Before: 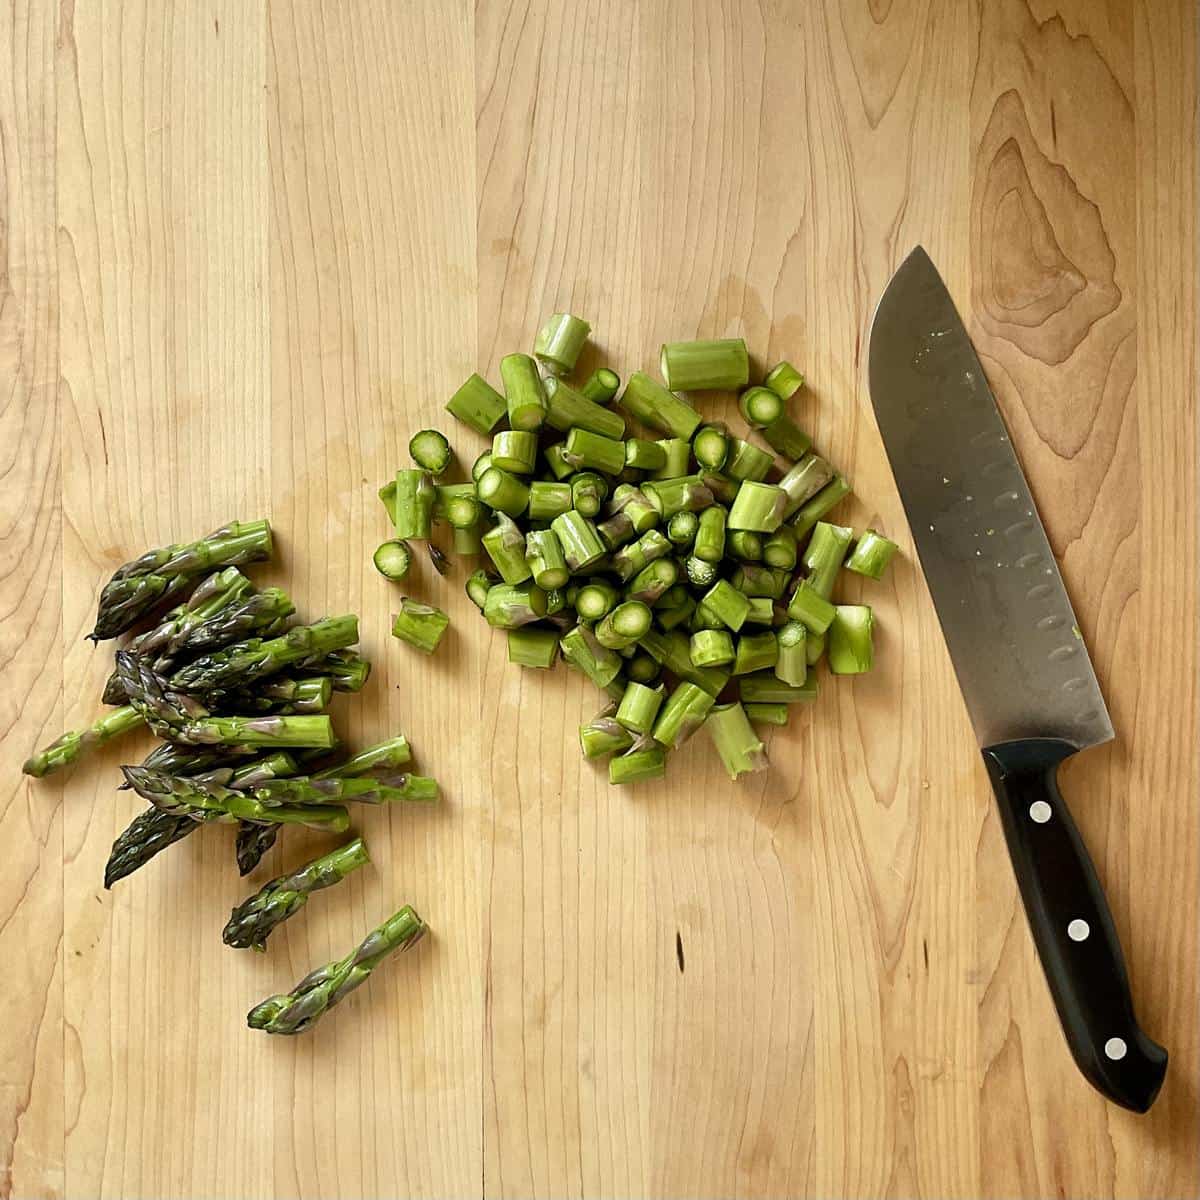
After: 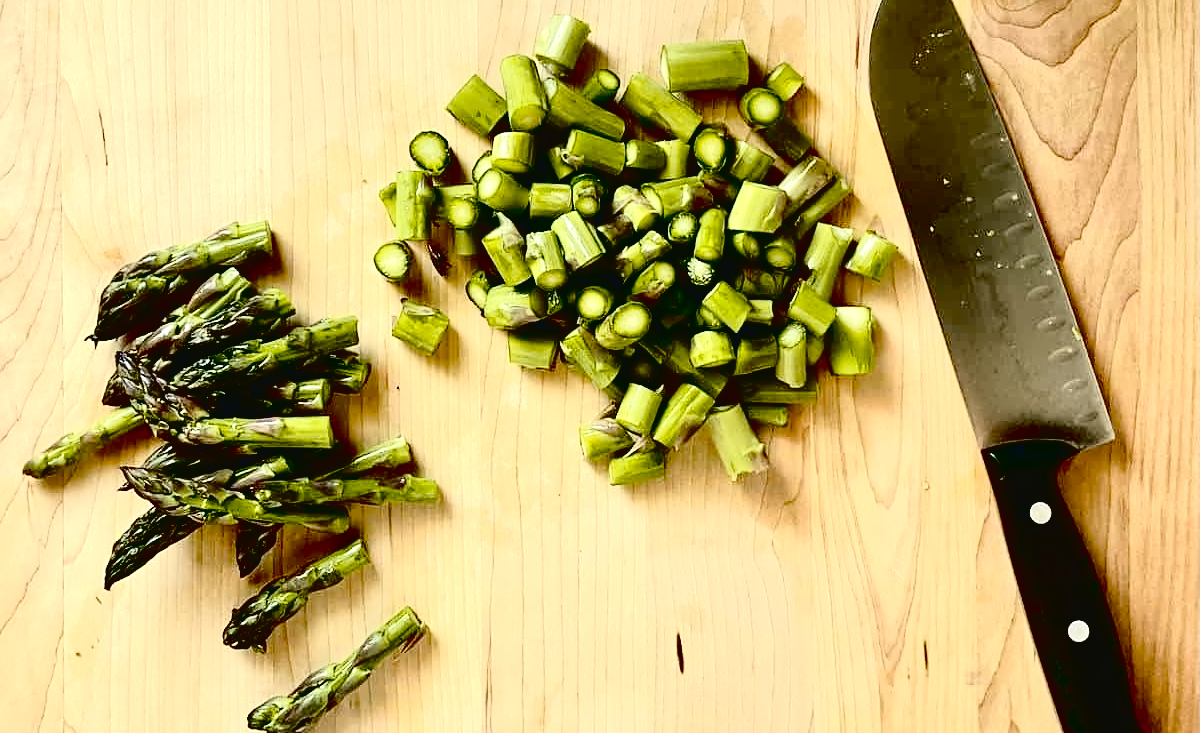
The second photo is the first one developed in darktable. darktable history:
tone curve: curves: ch0 [(0, 0.032) (0.078, 0.052) (0.236, 0.168) (0.43, 0.472) (0.508, 0.566) (0.66, 0.754) (0.79, 0.883) (0.994, 0.974)]; ch1 [(0, 0) (0.161, 0.092) (0.35, 0.33) (0.379, 0.401) (0.456, 0.456) (0.508, 0.501) (0.547, 0.531) (0.573, 0.563) (0.625, 0.602) (0.718, 0.734) (1, 1)]; ch2 [(0, 0) (0.369, 0.427) (0.44, 0.434) (0.502, 0.501) (0.54, 0.537) (0.586, 0.59) (0.621, 0.604) (1, 1)], color space Lab, independent channels, preserve colors none
contrast equalizer: octaves 7, y [[0.5 ×4, 0.524, 0.59], [0.5 ×6], [0.5 ×6], [0, 0, 0, 0.01, 0.045, 0.012], [0, 0, 0, 0.044, 0.195, 0.131]]
exposure: black level correction 0.041, exposure 0.499 EV, compensate exposure bias true, compensate highlight preservation false
crop and rotate: top 24.919%, bottom 13.974%
